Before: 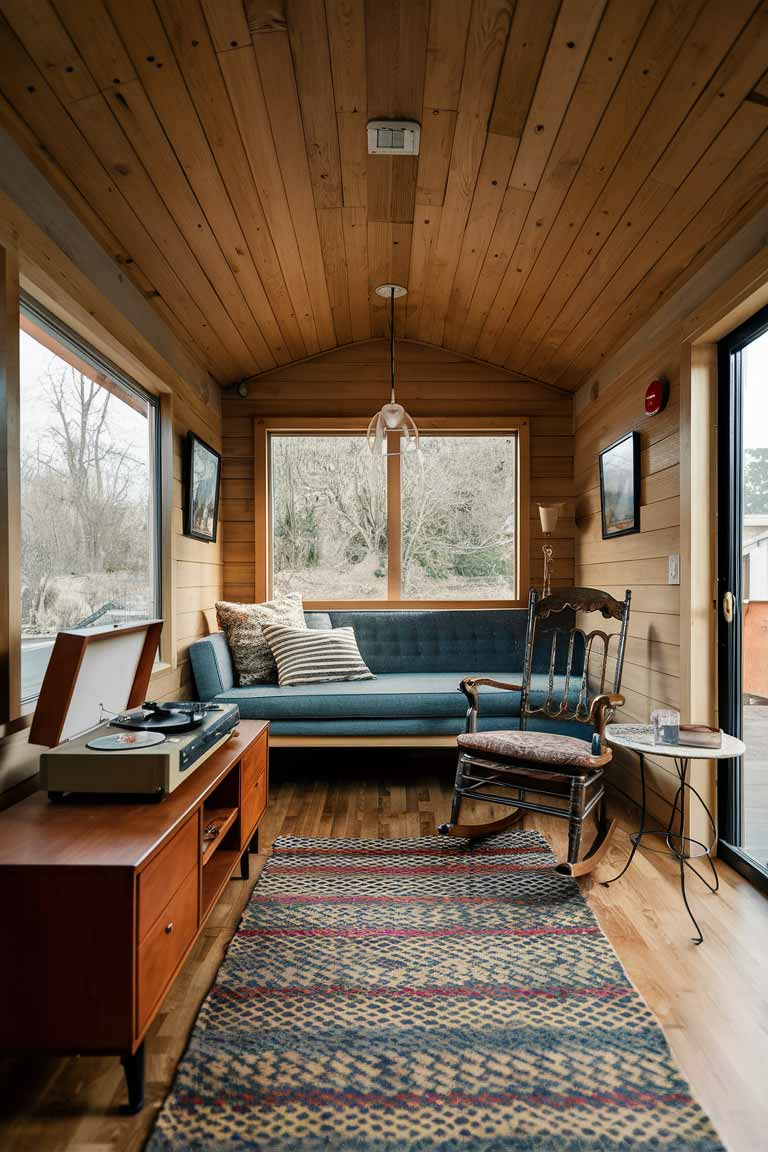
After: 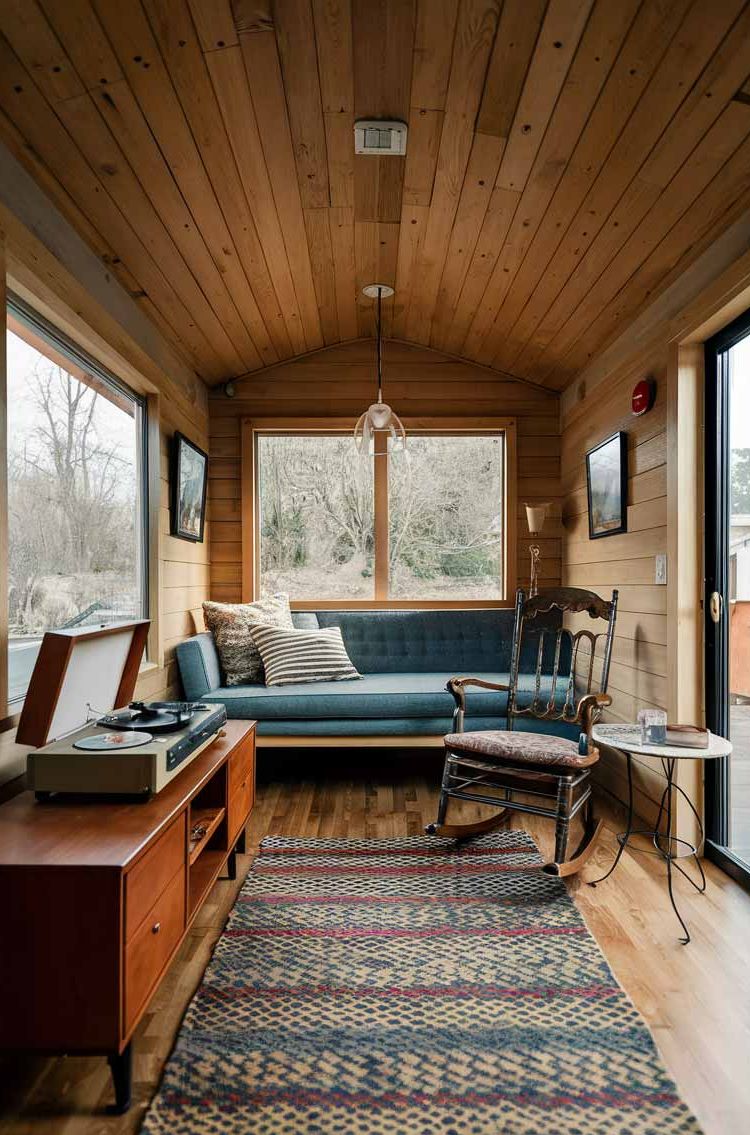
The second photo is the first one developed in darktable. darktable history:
crop and rotate: left 1.789%, right 0.551%, bottom 1.425%
